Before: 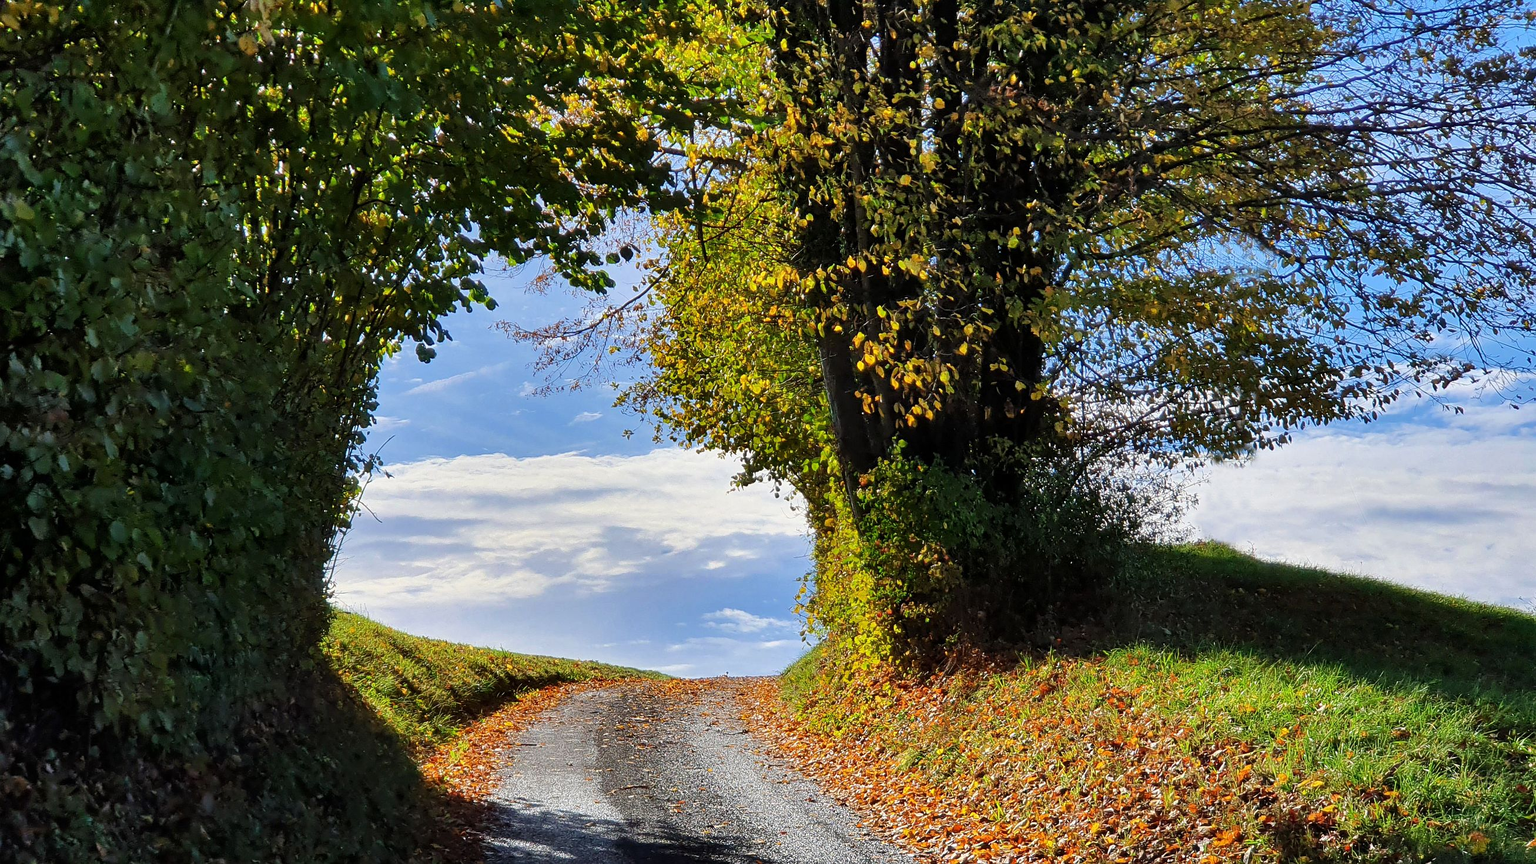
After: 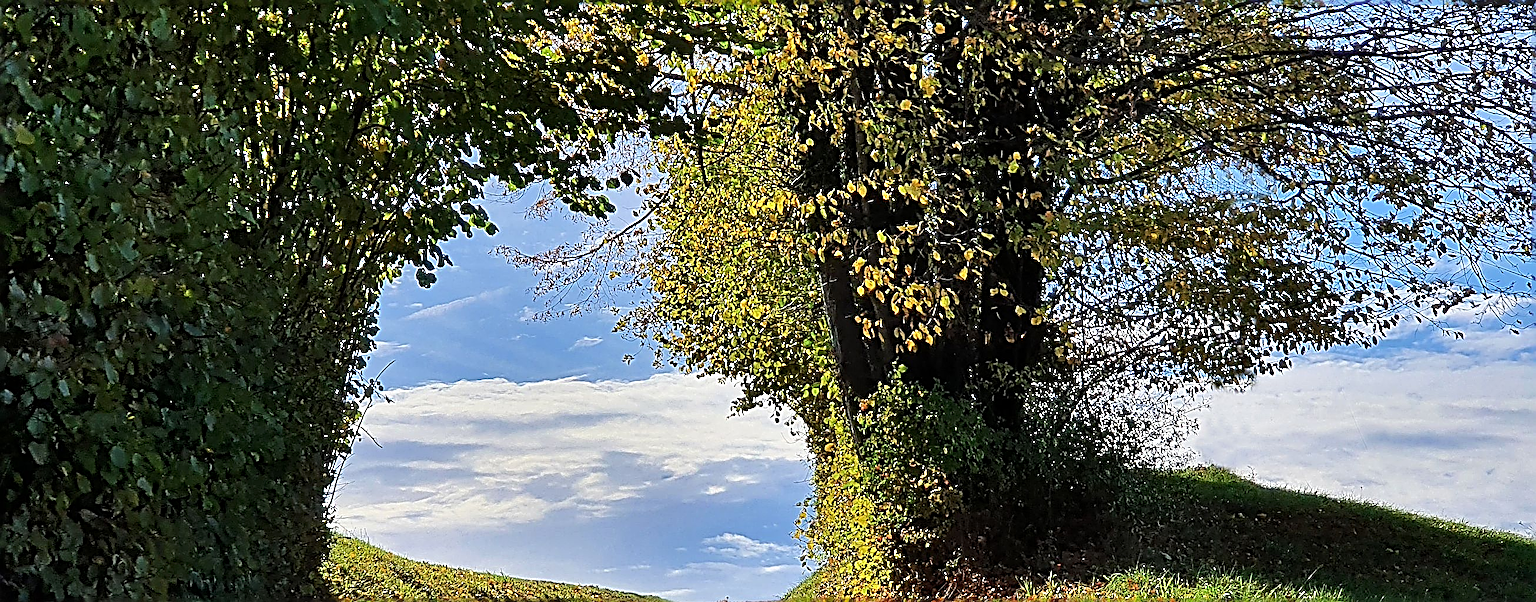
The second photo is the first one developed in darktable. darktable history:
sharpen: radius 3.169, amount 1.739
crop and rotate: top 8.755%, bottom 21.478%
